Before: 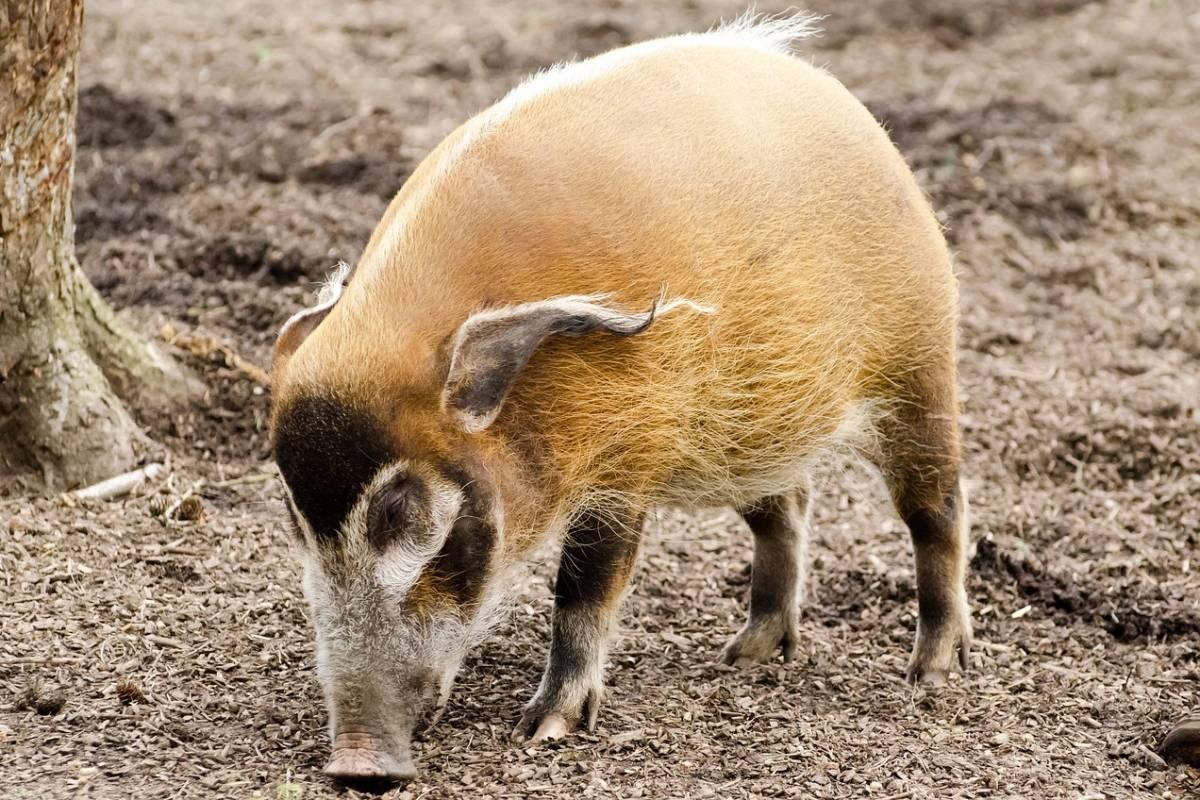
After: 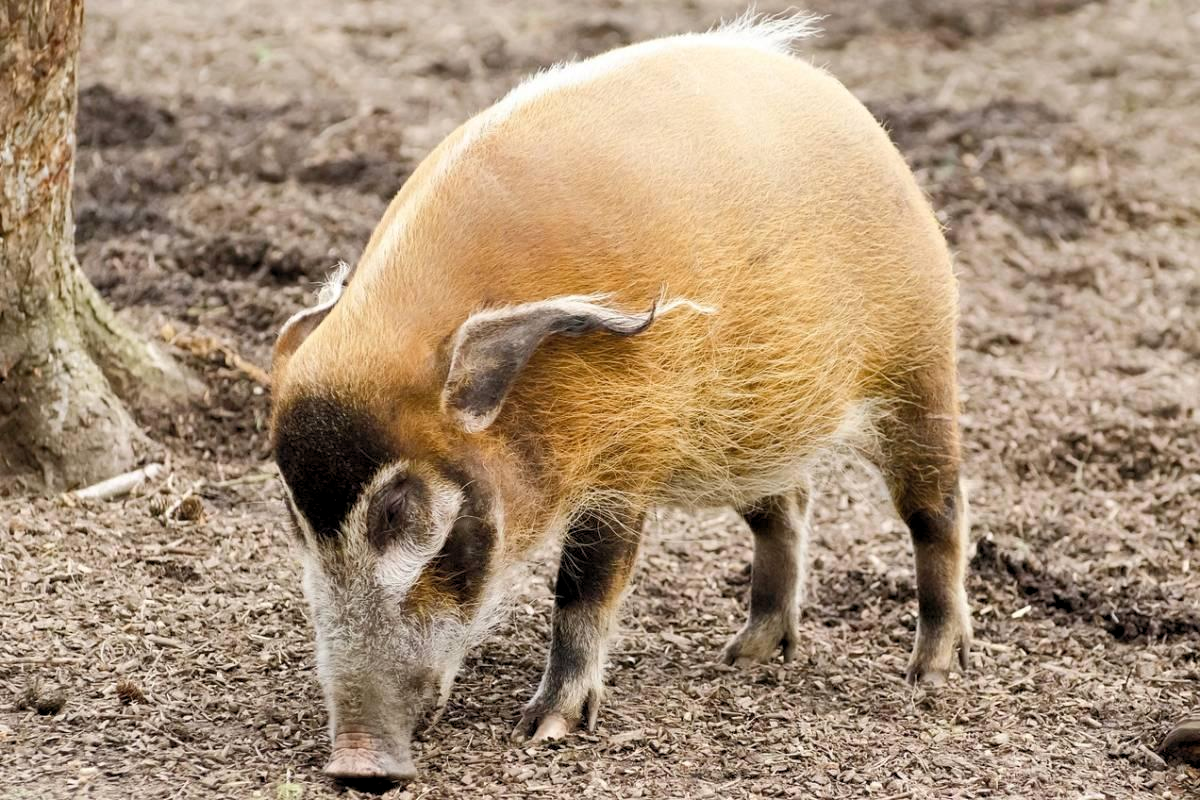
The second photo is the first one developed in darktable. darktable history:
levels: levels [0.018, 0.493, 1]
shadows and highlights: shadows 42.72, highlights 7.39
